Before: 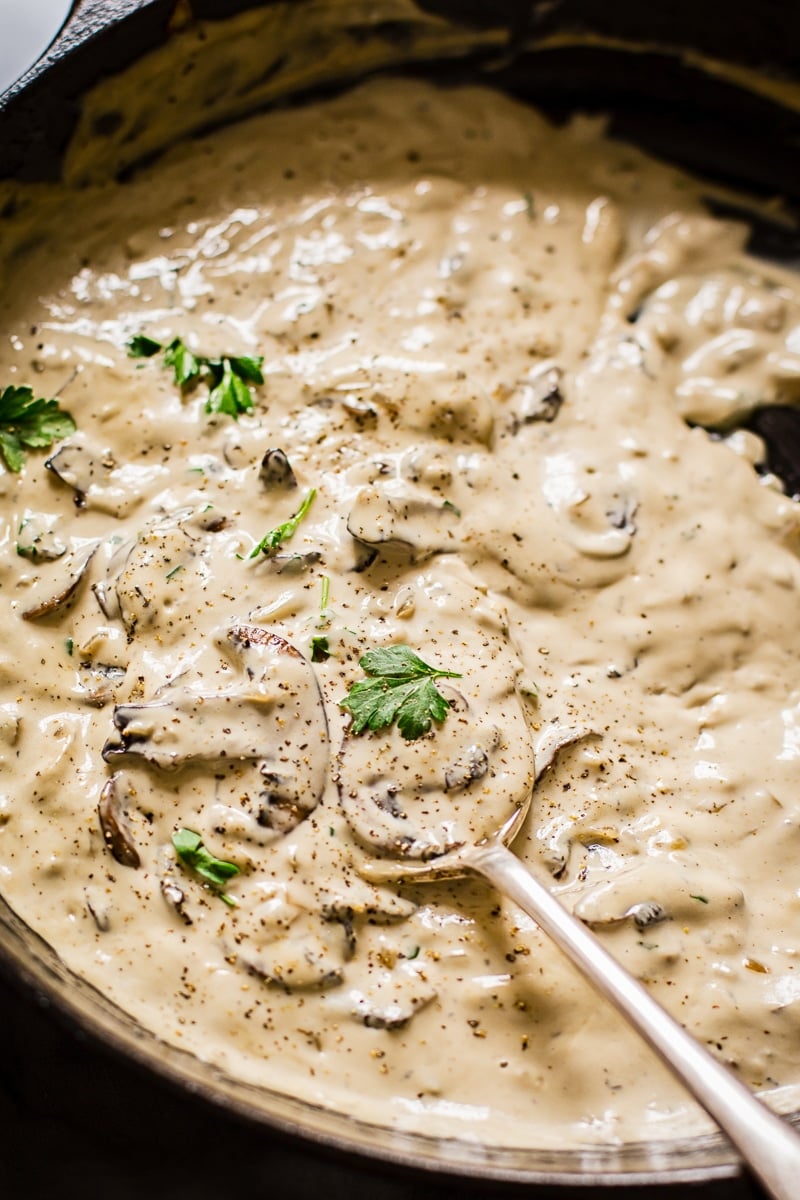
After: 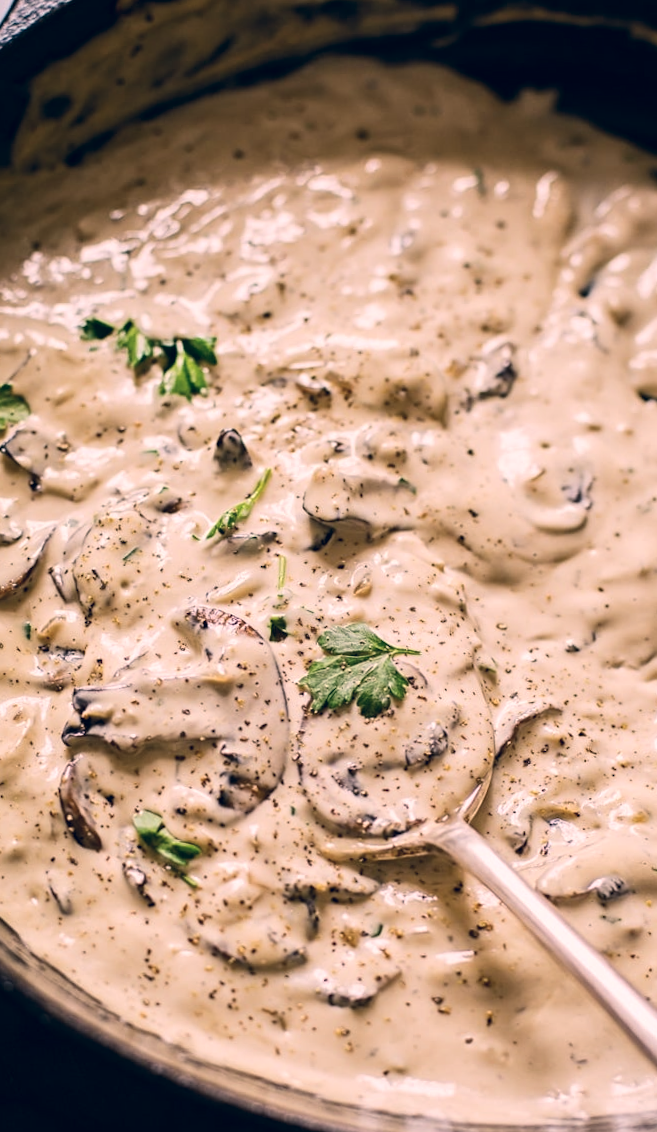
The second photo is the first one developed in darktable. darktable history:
crop and rotate: angle 1°, left 4.281%, top 0.642%, right 11.383%, bottom 2.486%
color correction: highlights a* 14.46, highlights b* 5.85, shadows a* -5.53, shadows b* -15.24, saturation 0.85
